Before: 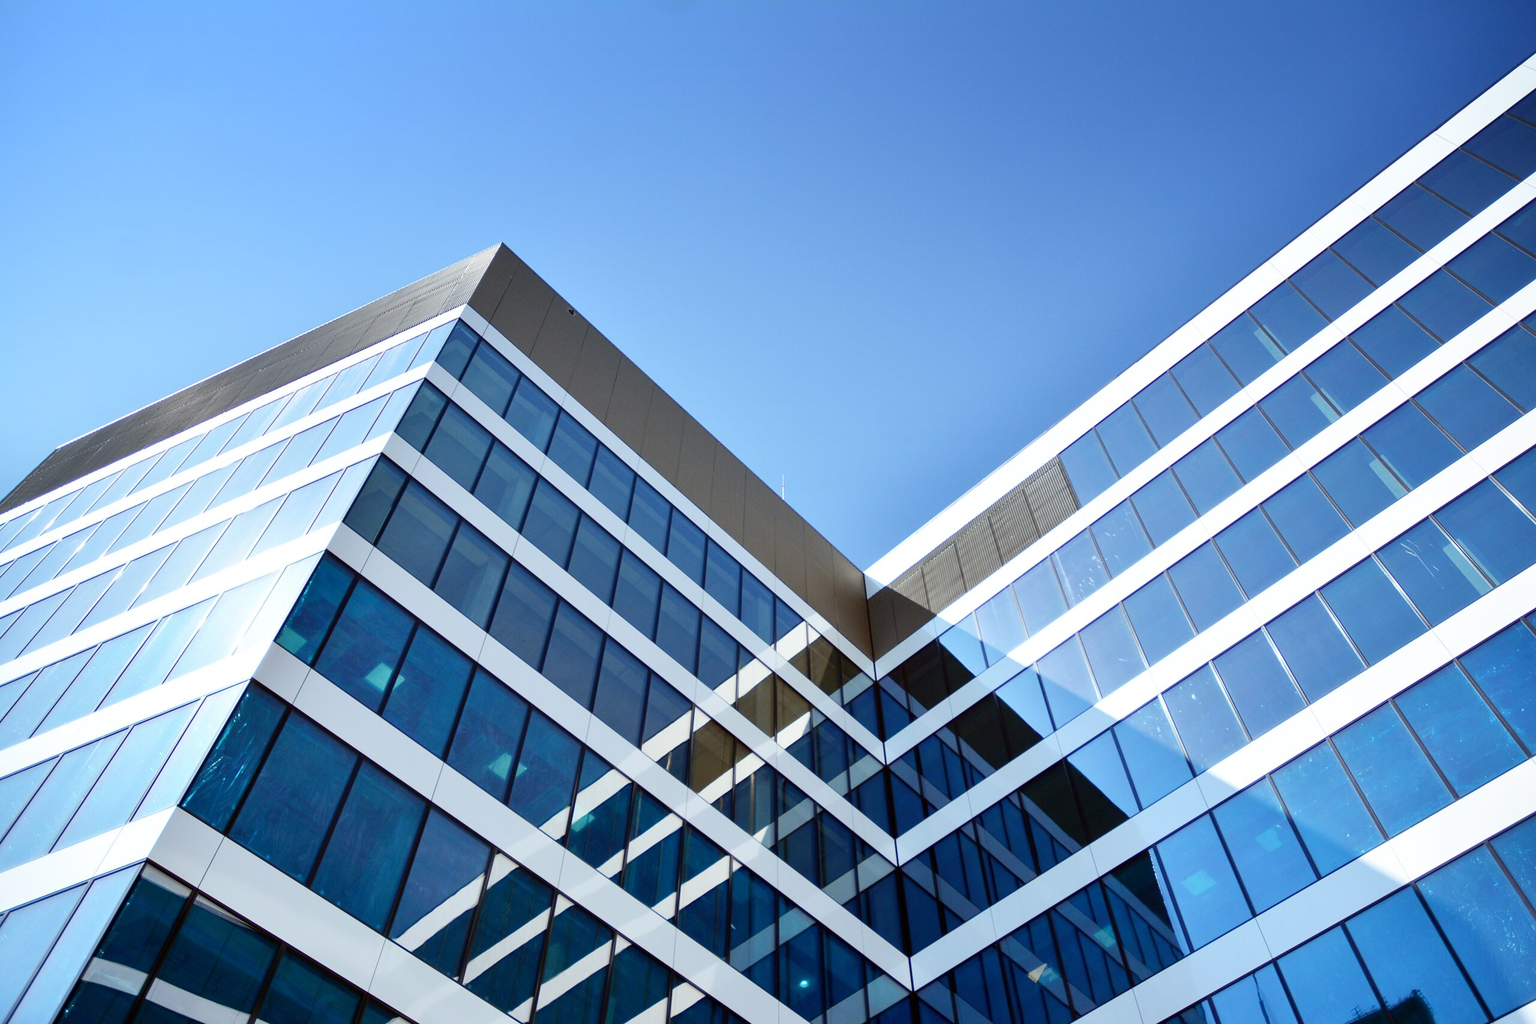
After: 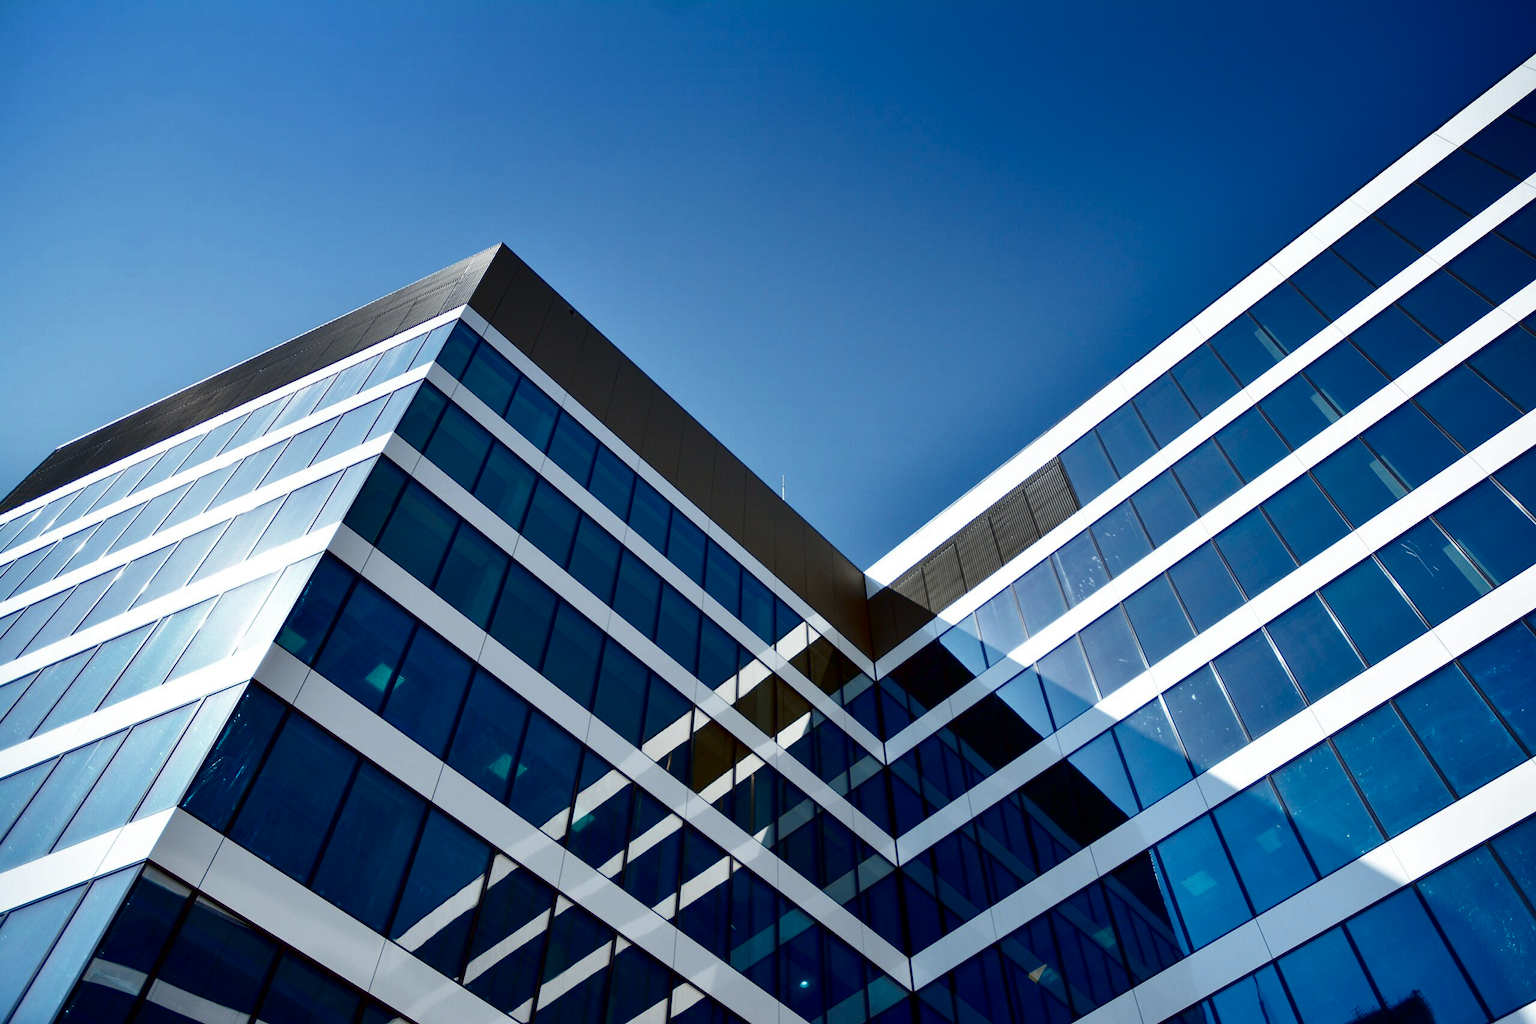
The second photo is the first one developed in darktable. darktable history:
contrast brightness saturation: brightness -0.503
